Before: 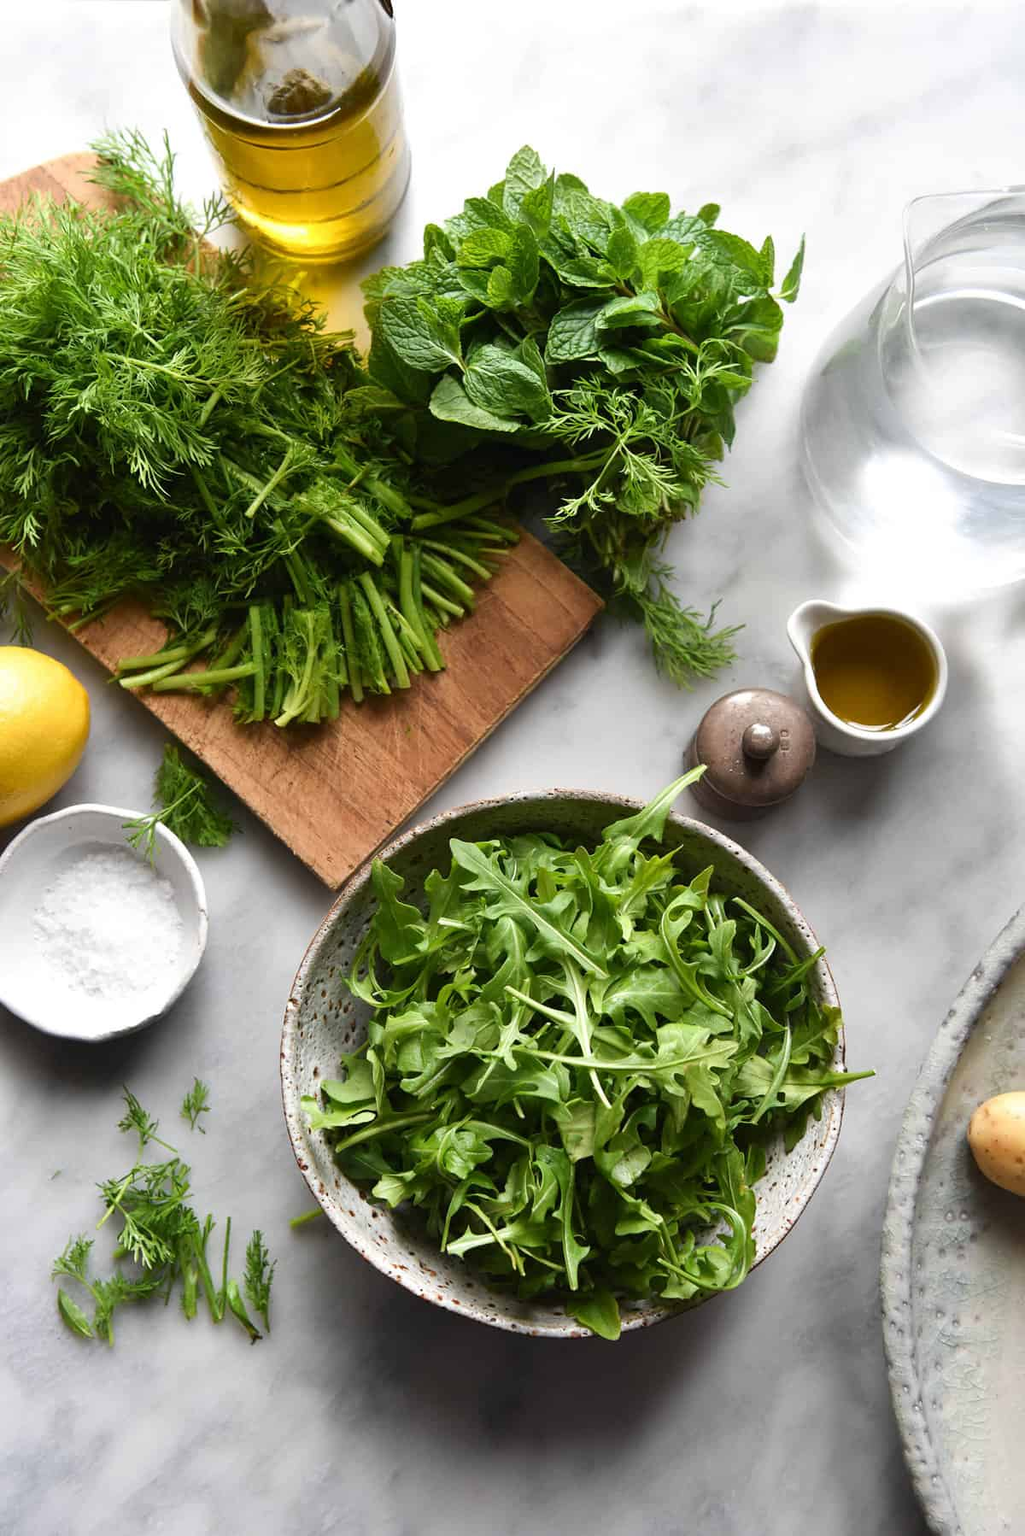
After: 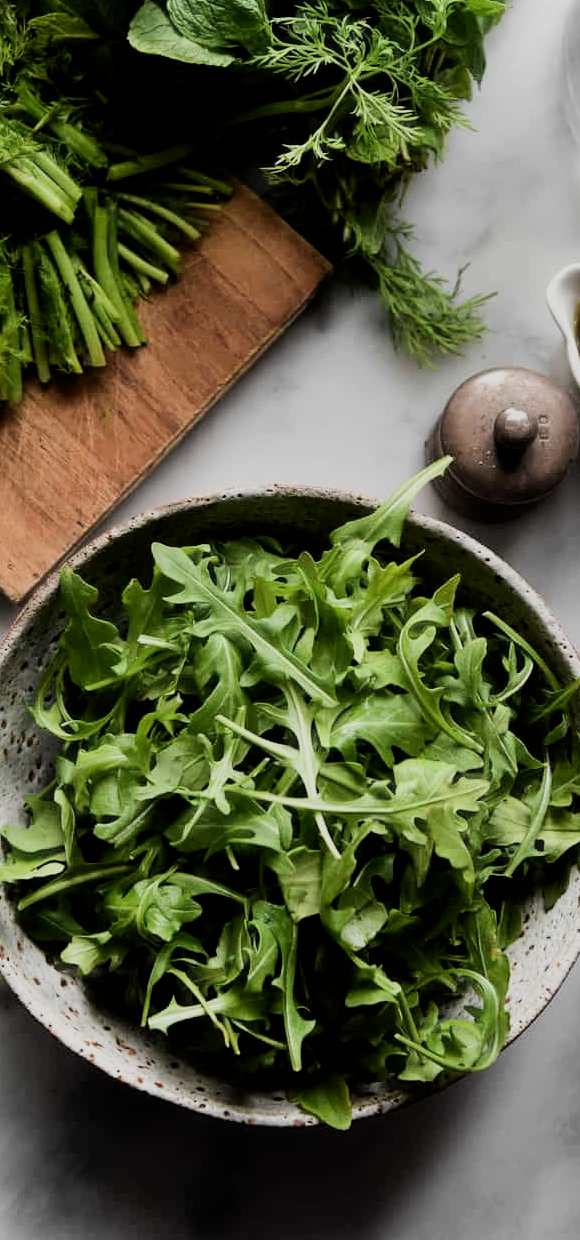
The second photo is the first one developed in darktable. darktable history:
crop: left 31.311%, top 24.464%, right 20.297%, bottom 6.569%
filmic rgb: black relative exposure -5.14 EV, white relative exposure 3.98 EV, threshold 2.99 EV, hardness 2.88, contrast 1.297, highlights saturation mix -30.34%, contrast in shadows safe, enable highlight reconstruction true
haze removal: strength -0.097, compatibility mode true, adaptive false
exposure: black level correction 0.006, exposure -0.224 EV, compensate highlight preservation false
